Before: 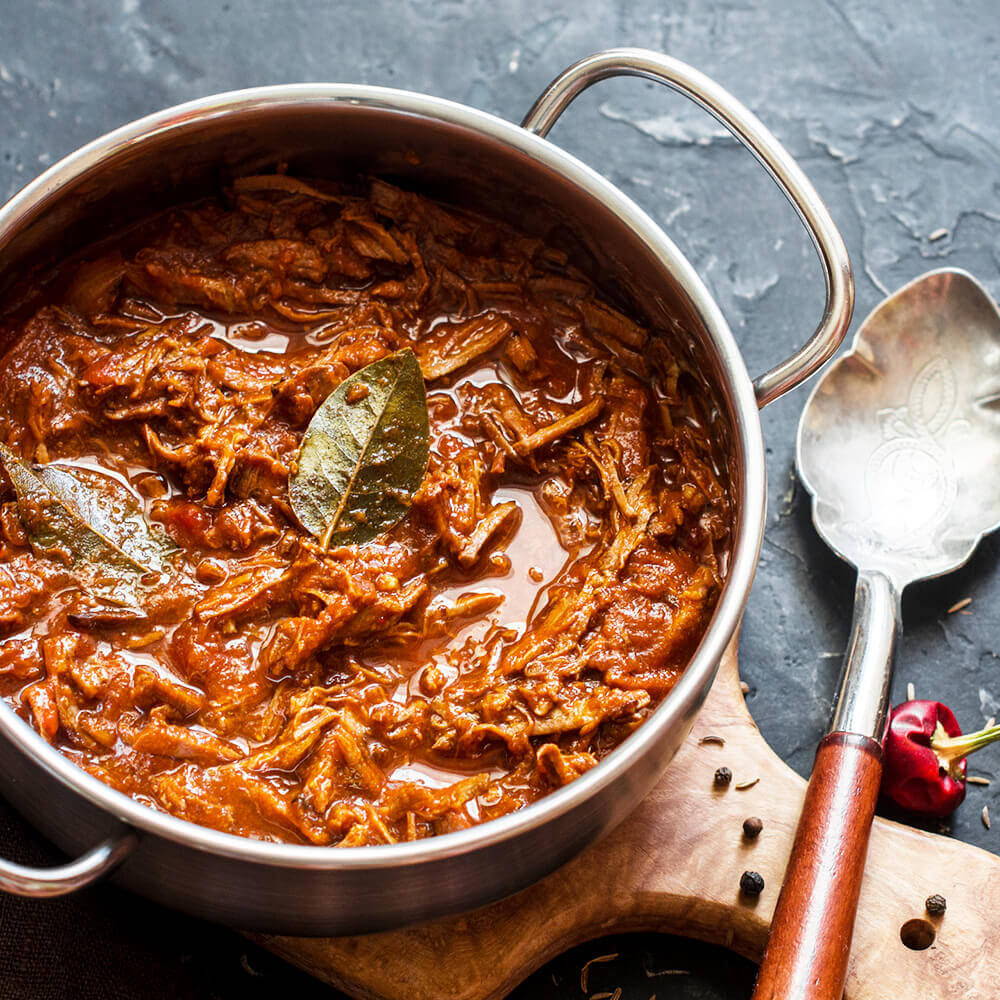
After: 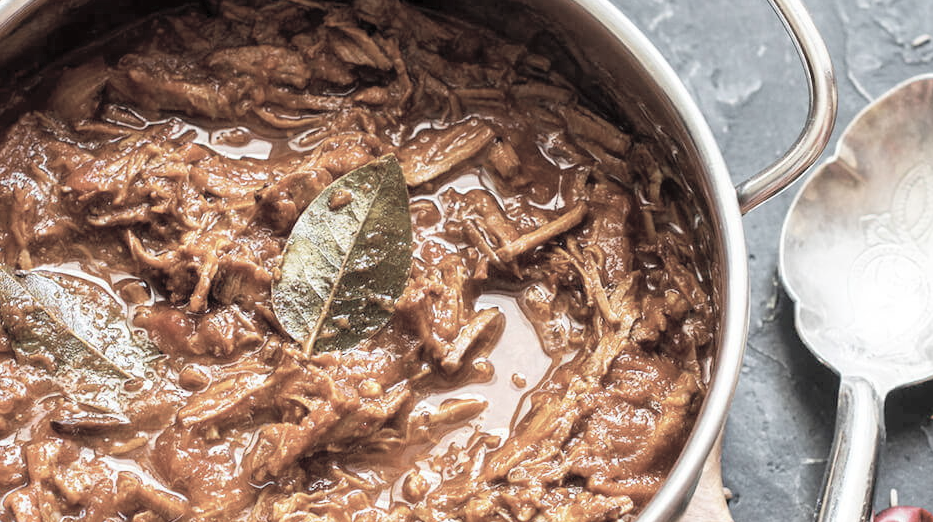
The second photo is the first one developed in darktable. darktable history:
contrast brightness saturation: brightness 0.19, saturation -0.514
crop: left 1.798%, top 19.406%, right 4.899%, bottom 28.314%
